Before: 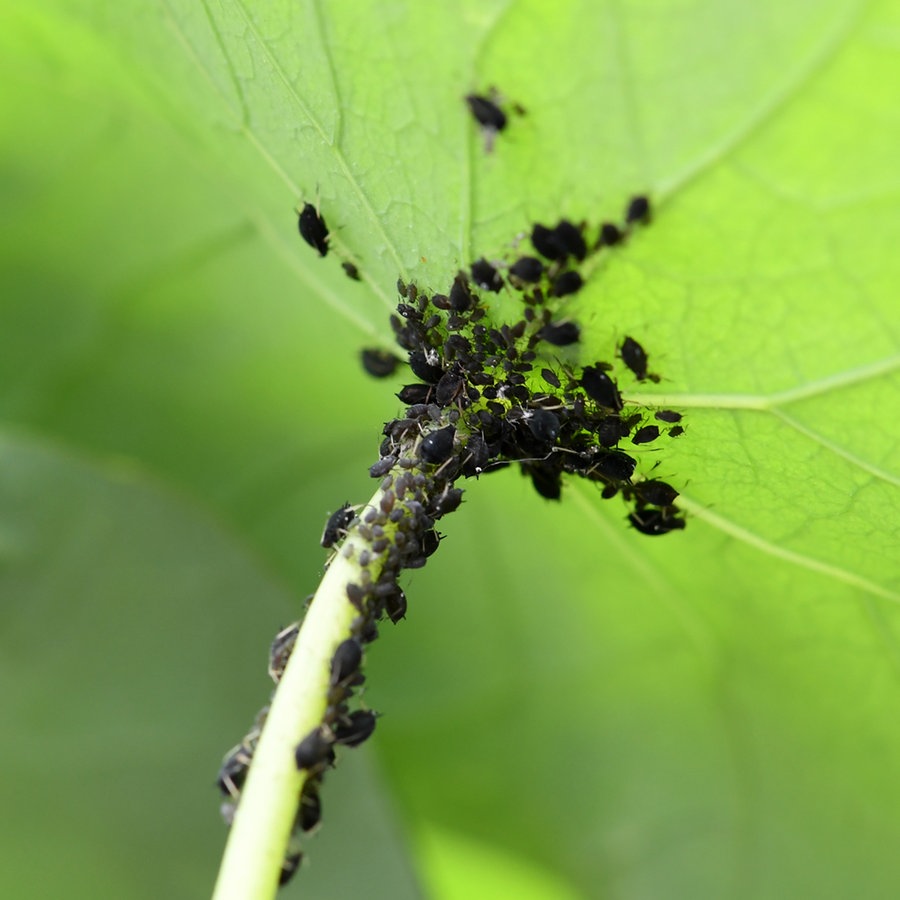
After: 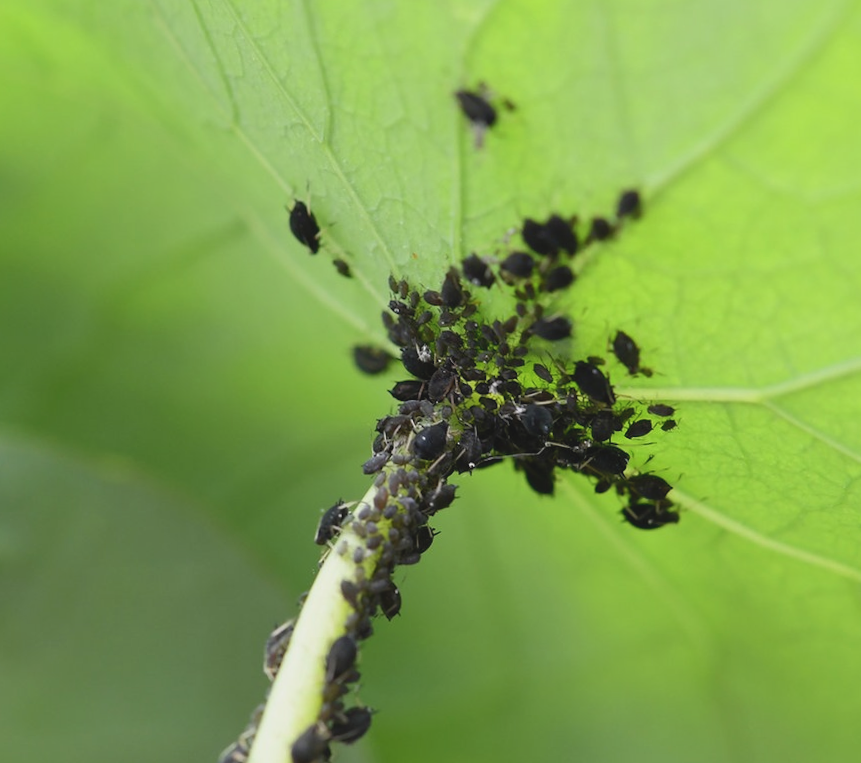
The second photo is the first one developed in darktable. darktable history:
contrast brightness saturation: contrast -0.104, saturation -0.083
exposure: exposure -0.068 EV, compensate highlight preservation false
crop and rotate: angle 0.559°, left 0.369%, right 2.956%, bottom 14.306%
shadows and highlights: shadows 43.08, highlights 6.89
